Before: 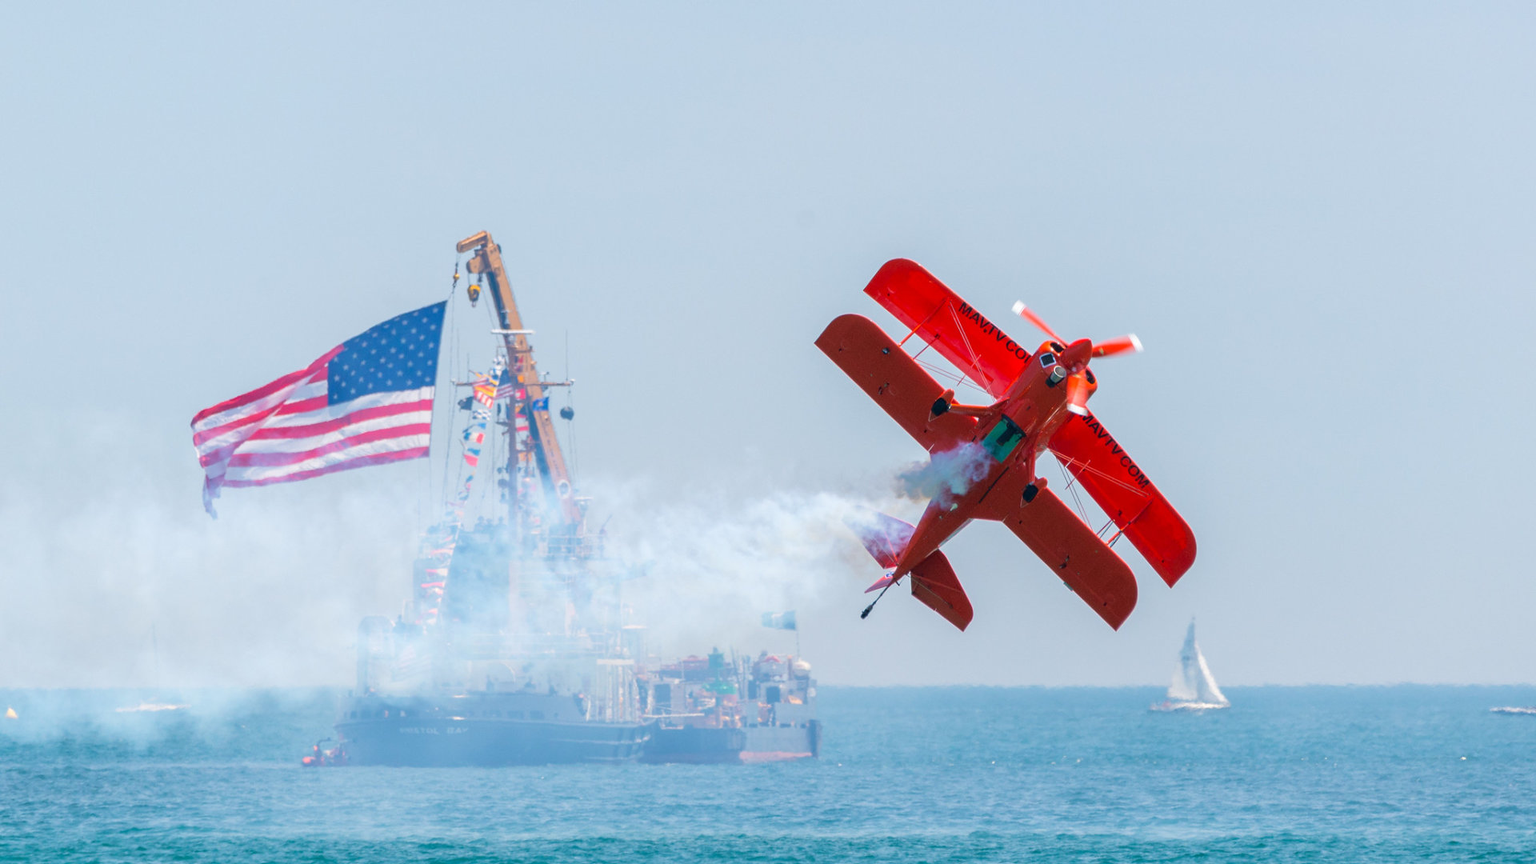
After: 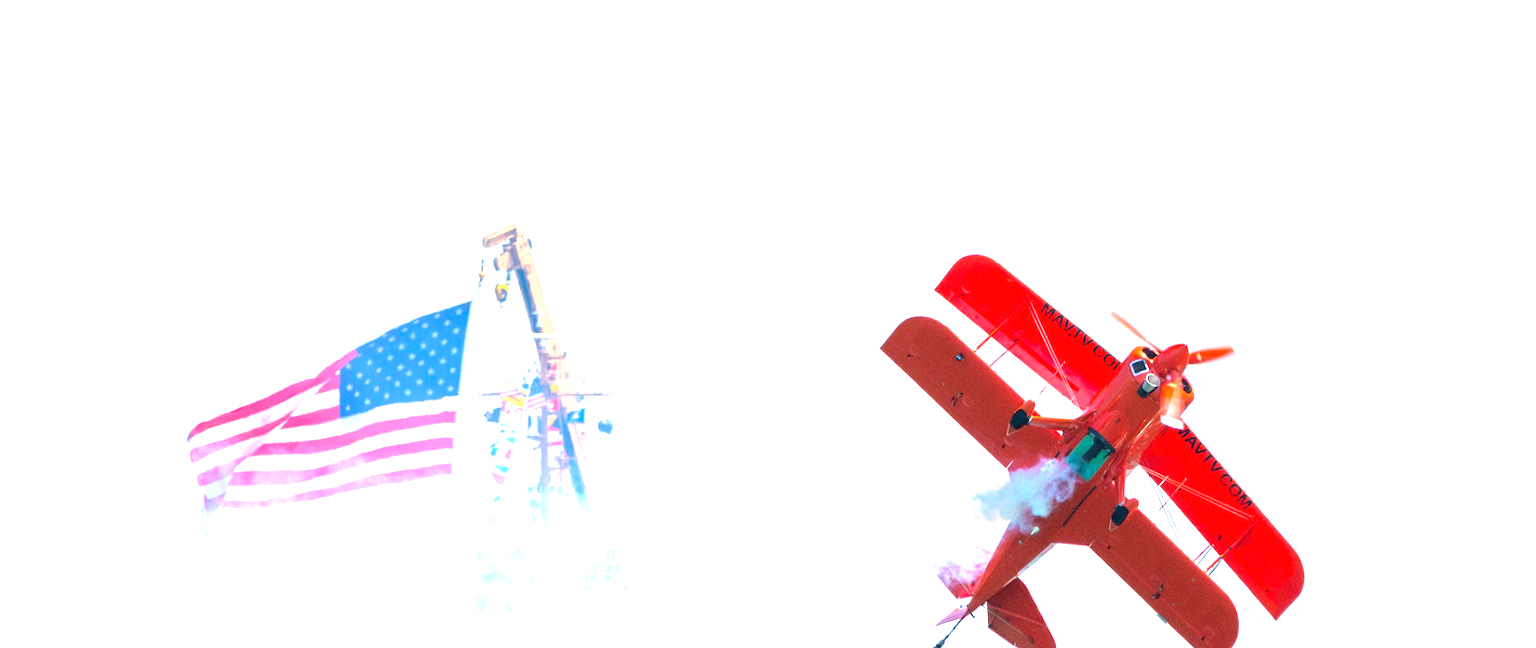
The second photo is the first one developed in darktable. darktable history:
exposure: black level correction 0, exposure 1.45 EV, compensate exposure bias true, compensate highlight preservation false
tone equalizer: on, module defaults
crop: left 1.509%, top 3.452%, right 7.696%, bottom 28.452%
